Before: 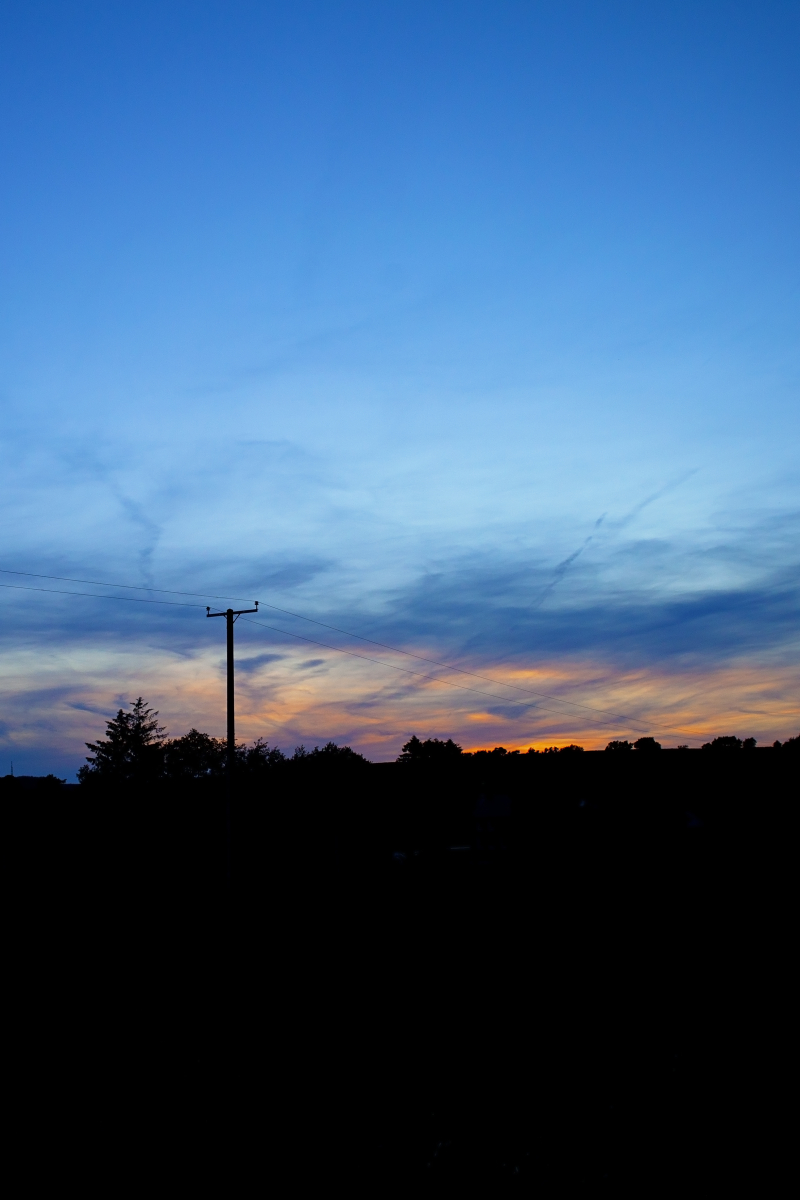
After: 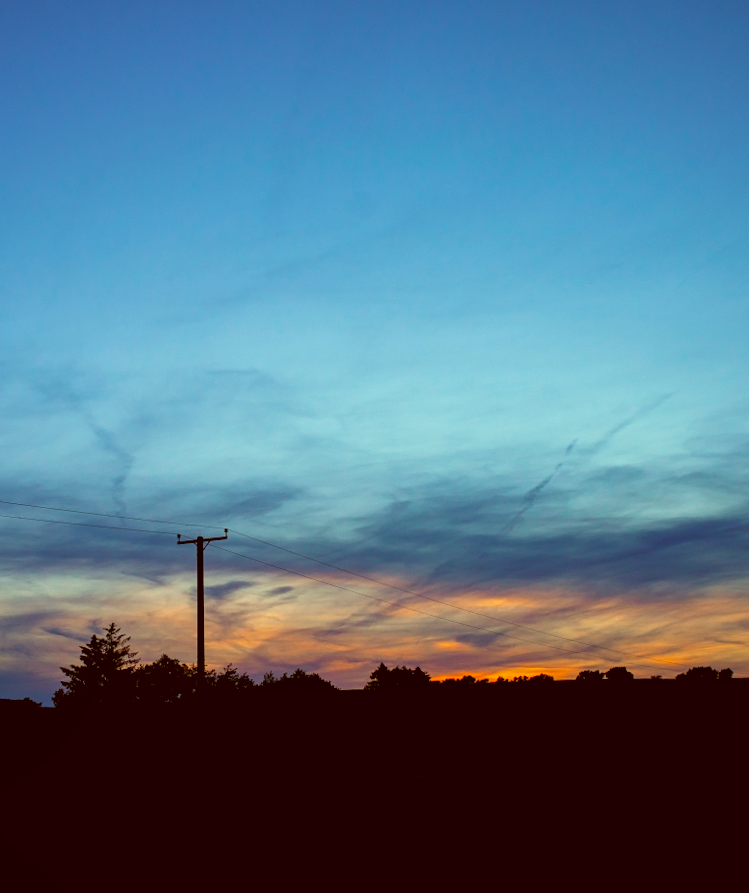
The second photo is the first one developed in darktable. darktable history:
exposure: compensate highlight preservation false
crop: left 2.737%, top 7.287%, right 3.421%, bottom 20.179%
local contrast: on, module defaults
rotate and perspective: lens shift (horizontal) -0.055, automatic cropping off
bloom: size 16%, threshold 98%, strength 20%
color correction: highlights a* -5.94, highlights b* 9.48, shadows a* 10.12, shadows b* 23.94
white balance: emerald 1
